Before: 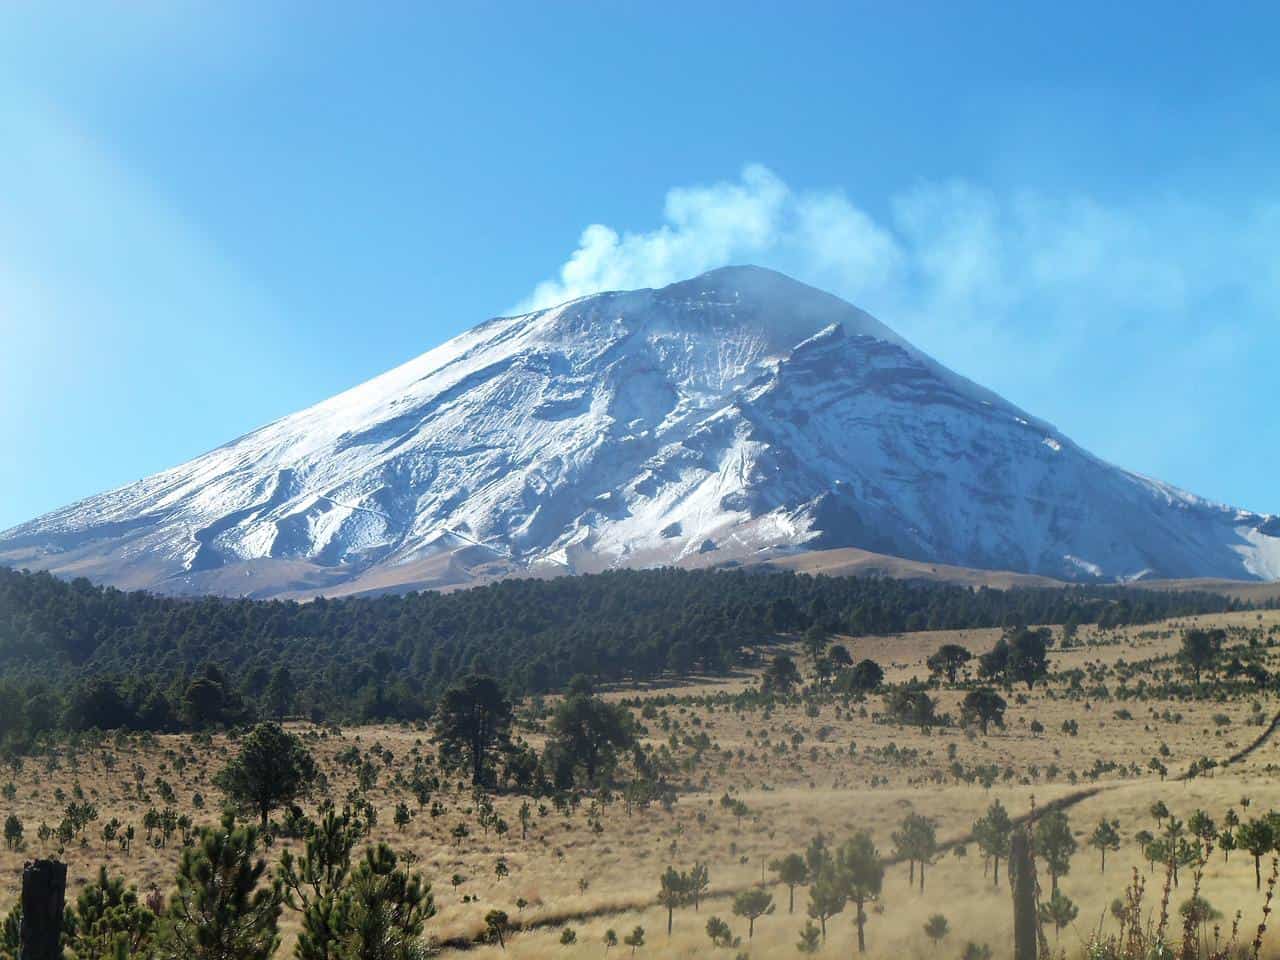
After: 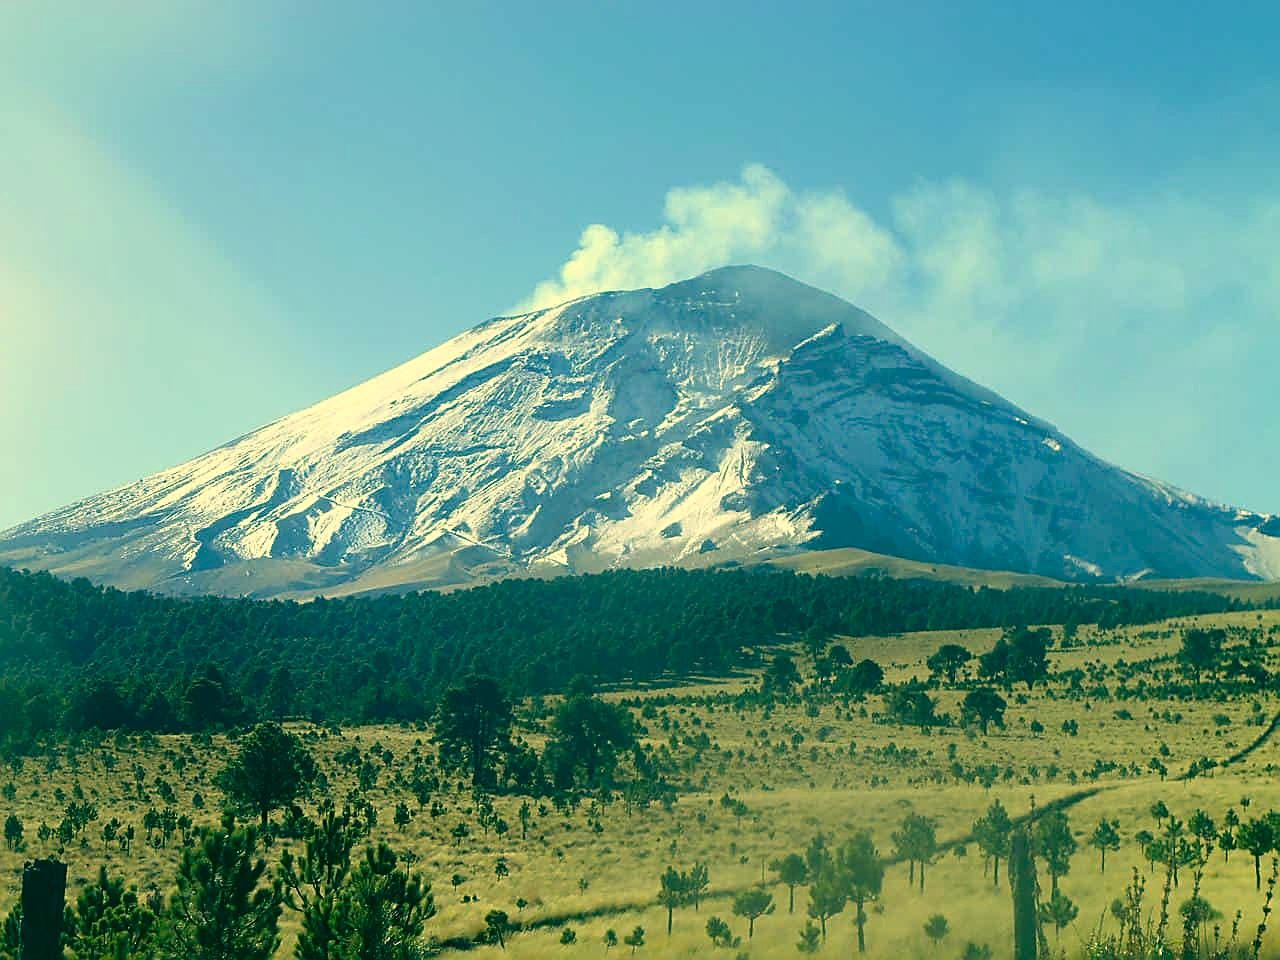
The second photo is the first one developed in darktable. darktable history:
sharpen: on, module defaults
color correction: highlights a* 1.83, highlights b* 34.02, shadows a* -36.68, shadows b* -5.48
